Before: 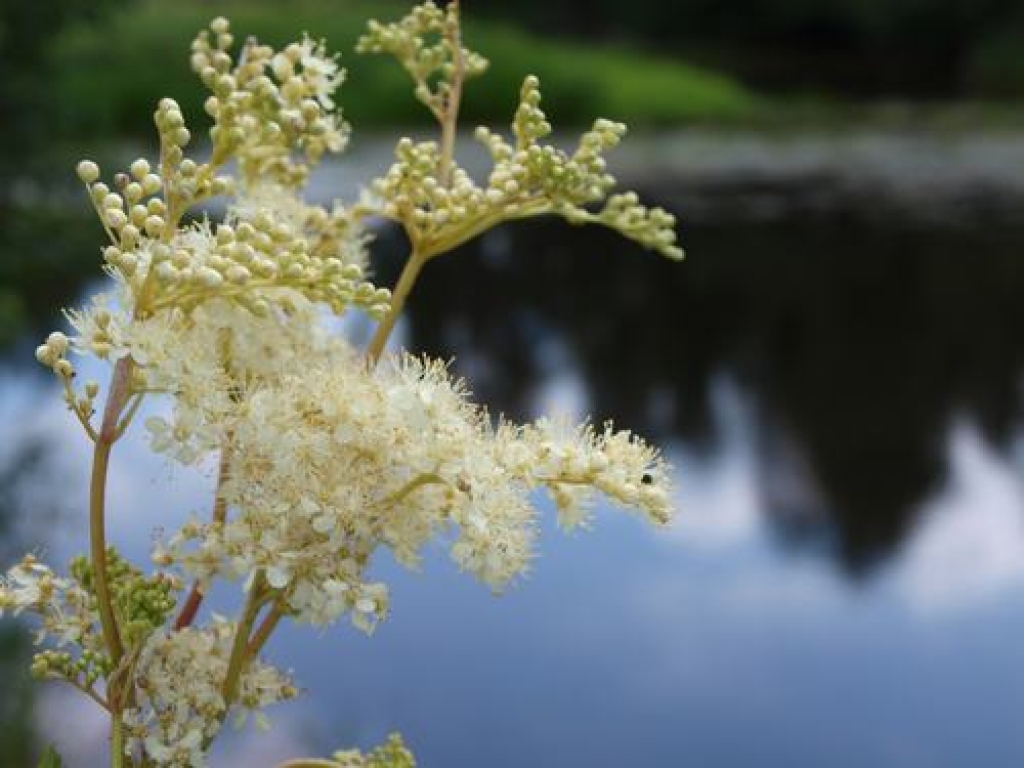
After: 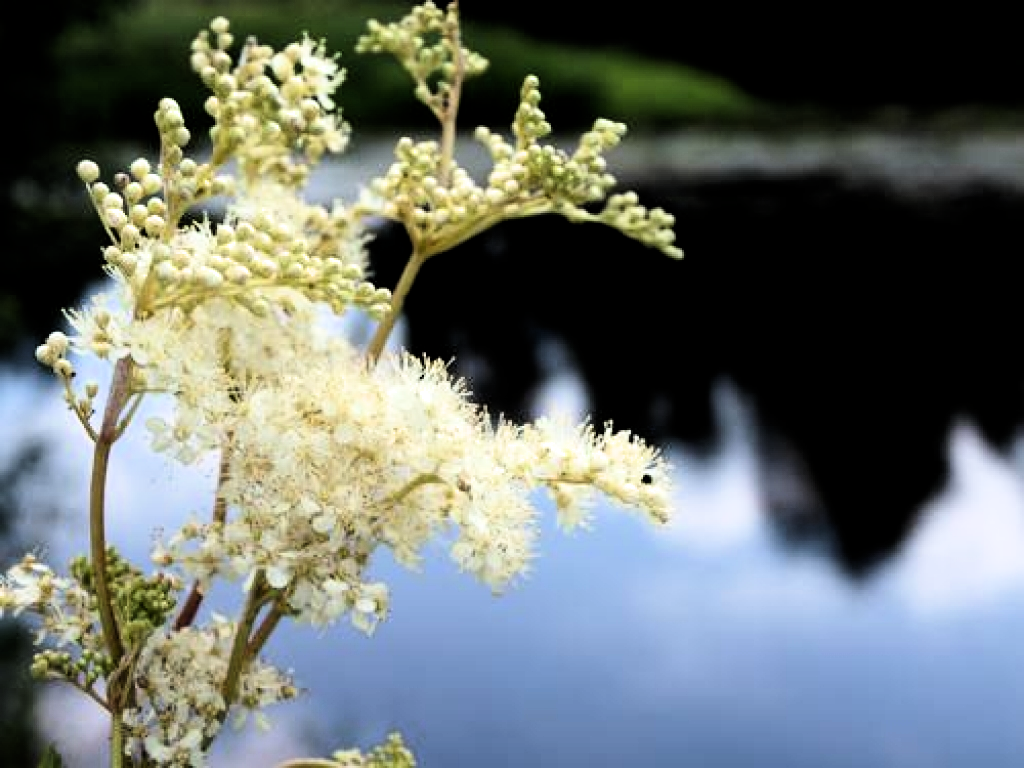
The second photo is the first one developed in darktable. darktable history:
tone equalizer: -8 EV -0.78 EV, -7 EV -0.738 EV, -6 EV -0.575 EV, -5 EV -0.423 EV, -3 EV 0.397 EV, -2 EV 0.6 EV, -1 EV 0.676 EV, +0 EV 0.756 EV, edges refinement/feathering 500, mask exposure compensation -1.57 EV, preserve details no
filmic rgb: middle gray luminance 8.87%, black relative exposure -6.23 EV, white relative exposure 2.71 EV, target black luminance 0%, hardness 4.73, latitude 74.11%, contrast 1.337, shadows ↔ highlights balance 10%
